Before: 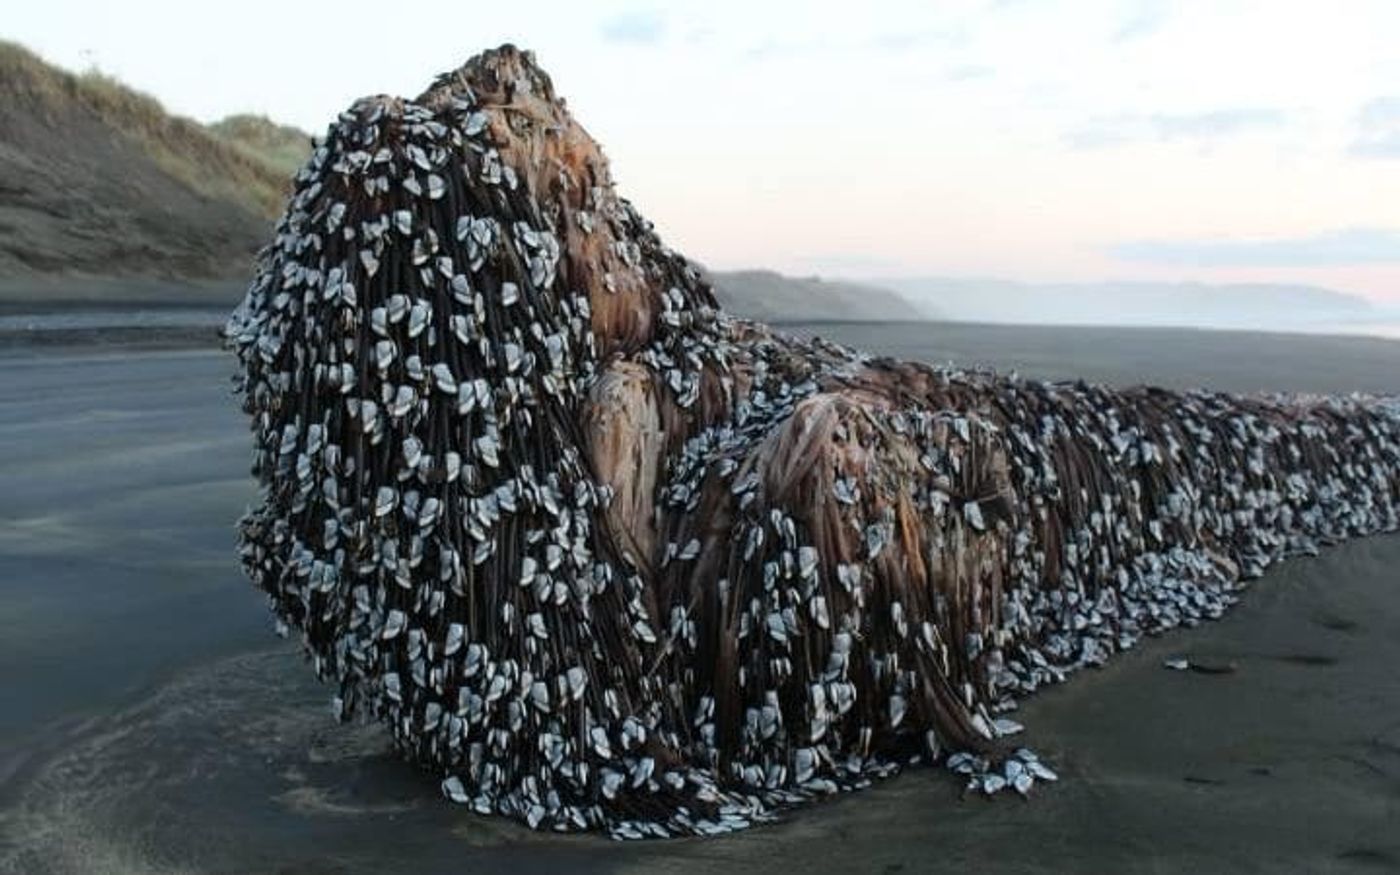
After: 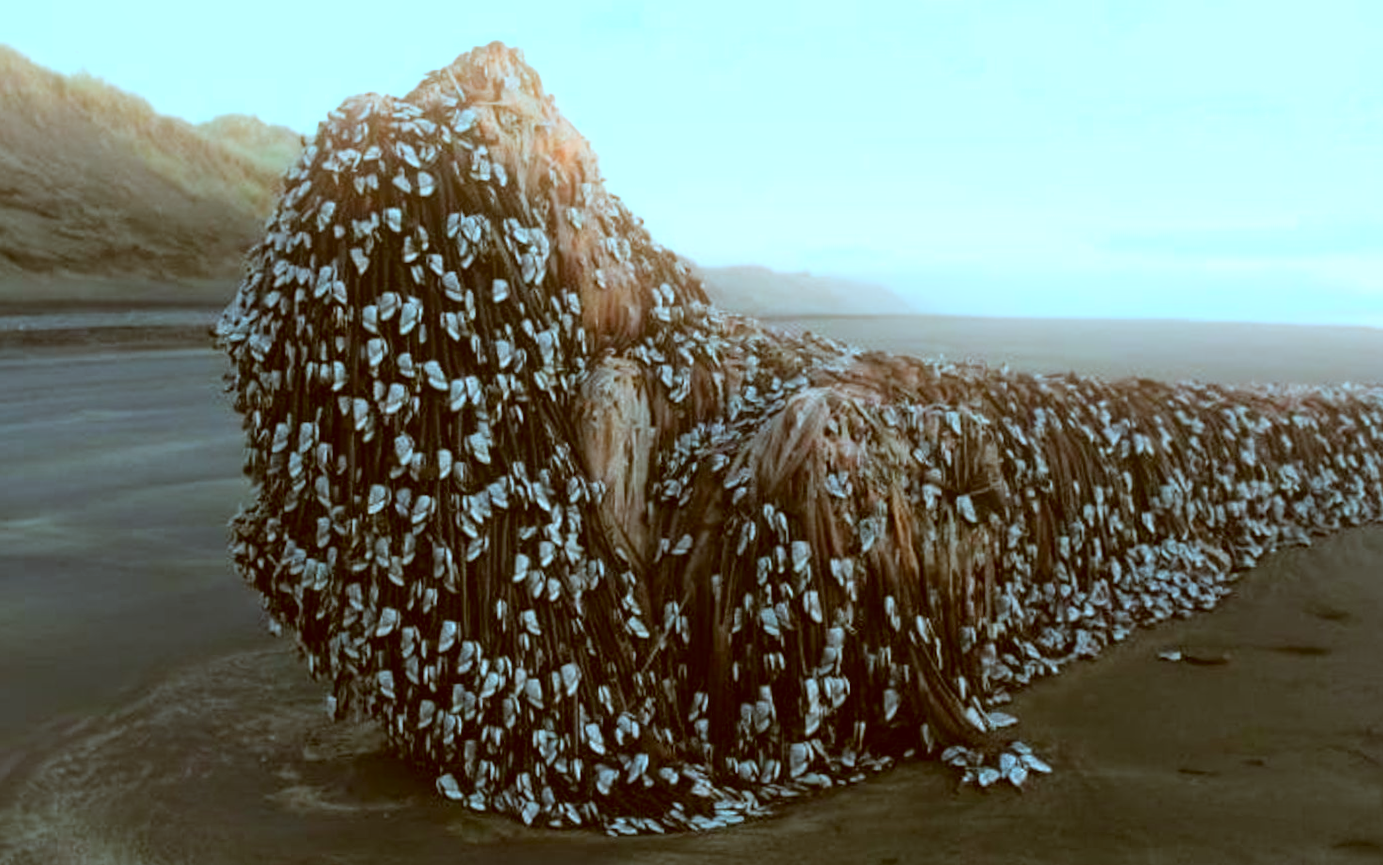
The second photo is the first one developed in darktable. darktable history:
bloom: on, module defaults
white balance: red 0.974, blue 1.044
rotate and perspective: rotation -0.45°, automatic cropping original format, crop left 0.008, crop right 0.992, crop top 0.012, crop bottom 0.988
color correction: highlights a* -14.62, highlights b* -16.22, shadows a* 10.12, shadows b* 29.4
